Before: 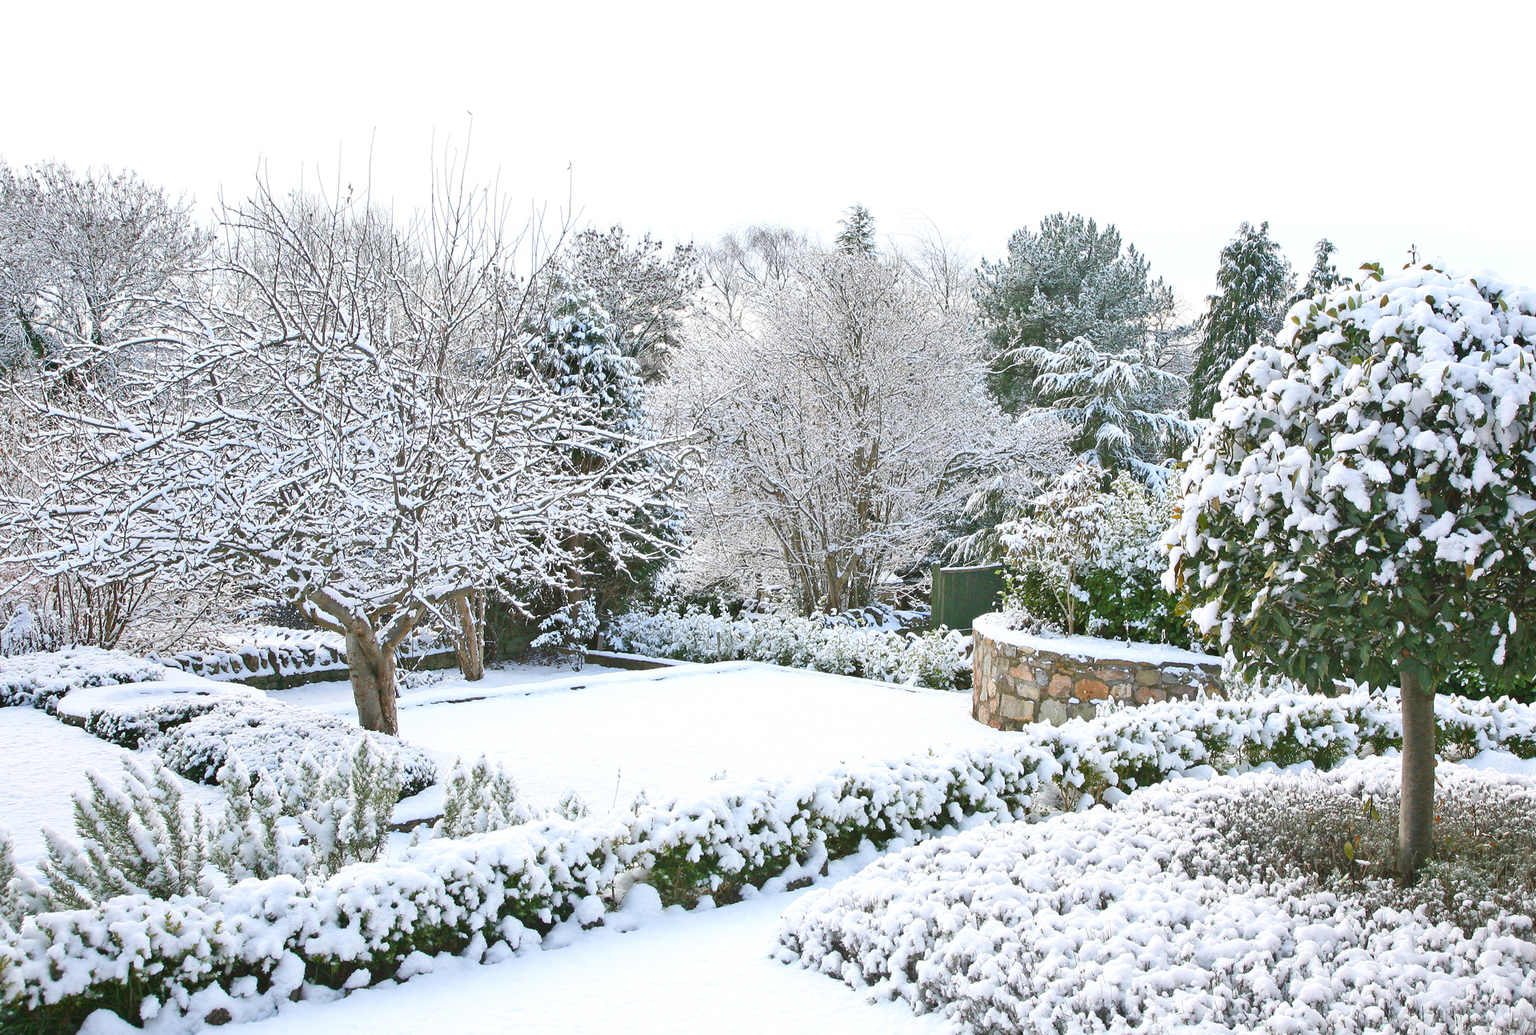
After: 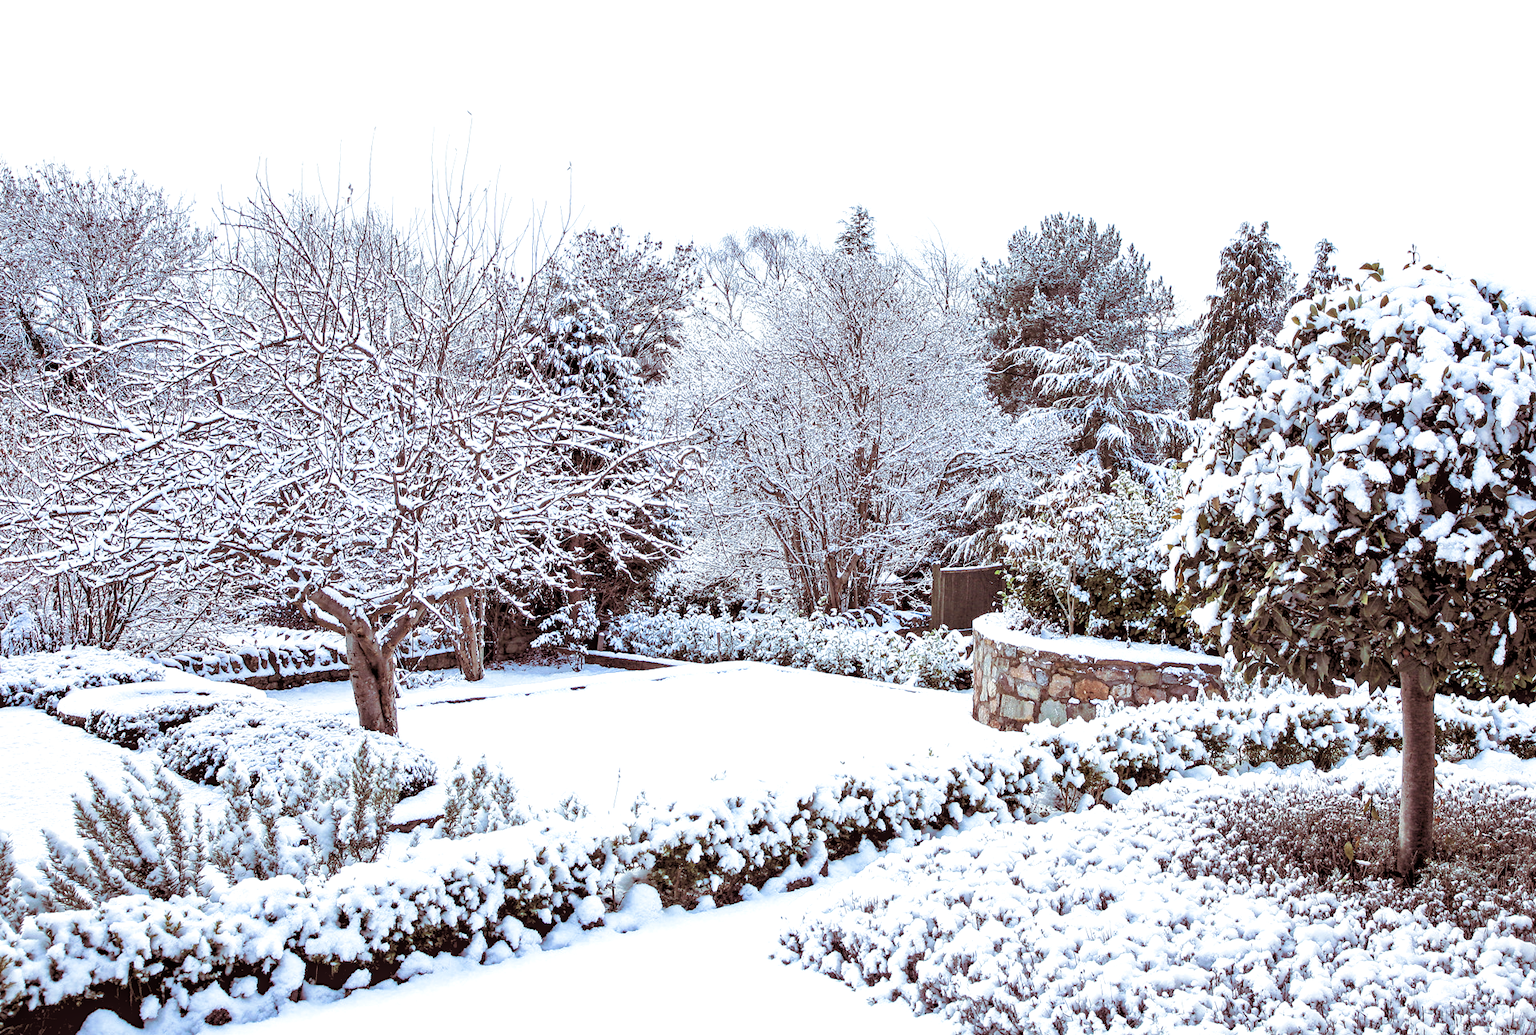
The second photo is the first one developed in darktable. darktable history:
local contrast: highlights 61%, detail 143%, midtone range 0.428
split-toning: on, module defaults
color calibration: x 0.37, y 0.382, temperature 4313.32 K
rgb levels: levels [[0.029, 0.461, 0.922], [0, 0.5, 1], [0, 0.5, 1]]
exposure: black level correction 0.001, compensate highlight preservation false
